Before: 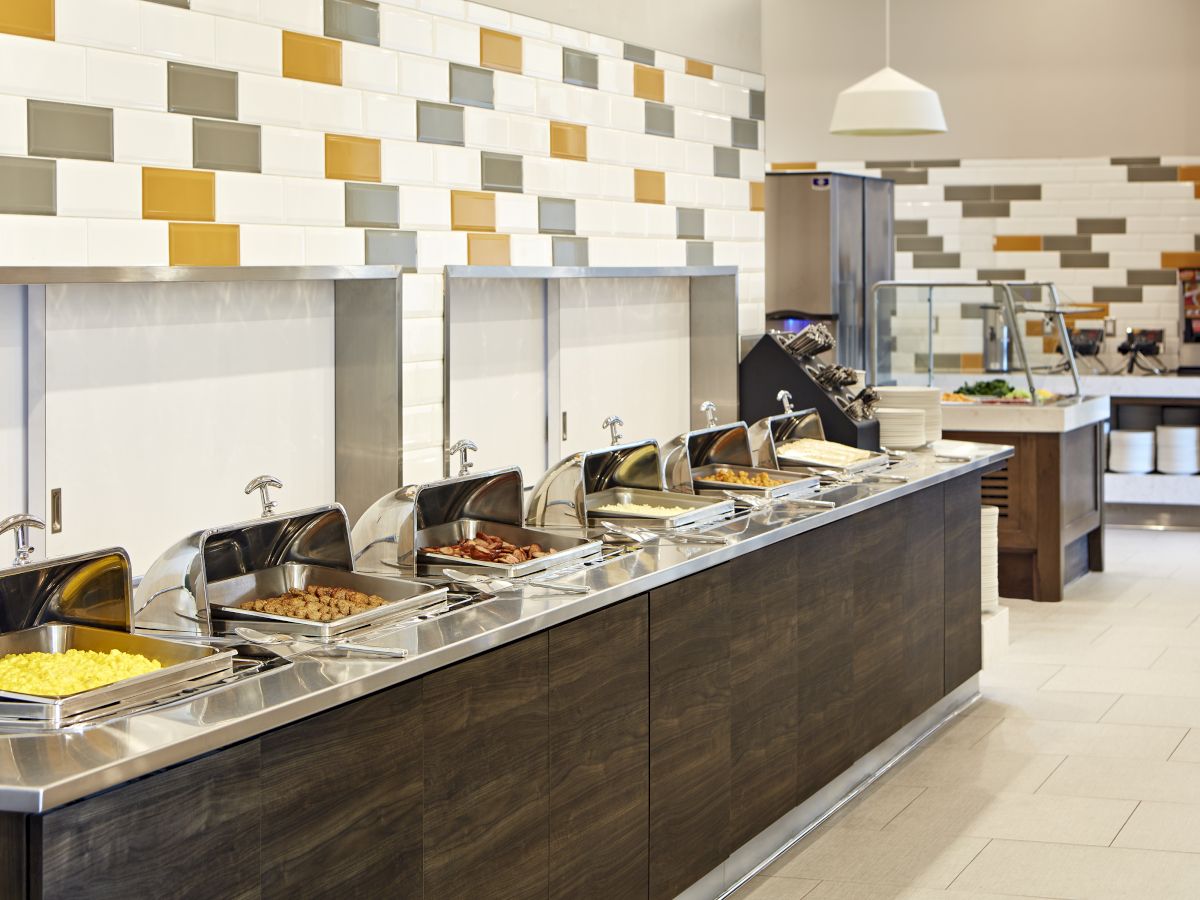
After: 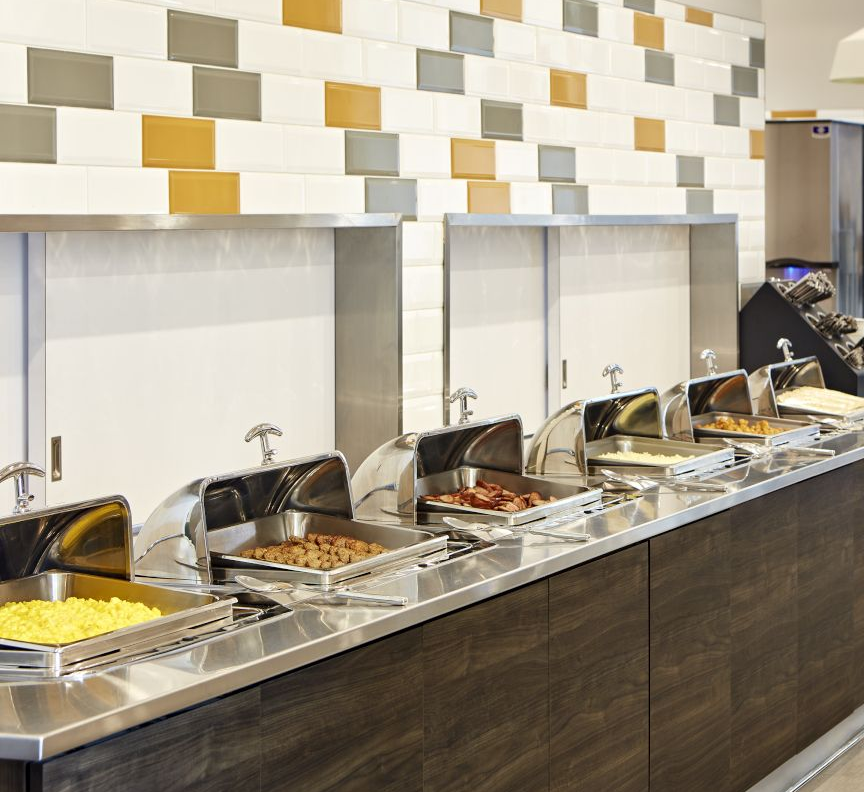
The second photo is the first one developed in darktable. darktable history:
color correction: saturation 0.99
crop: top 5.803%, right 27.864%, bottom 5.804%
